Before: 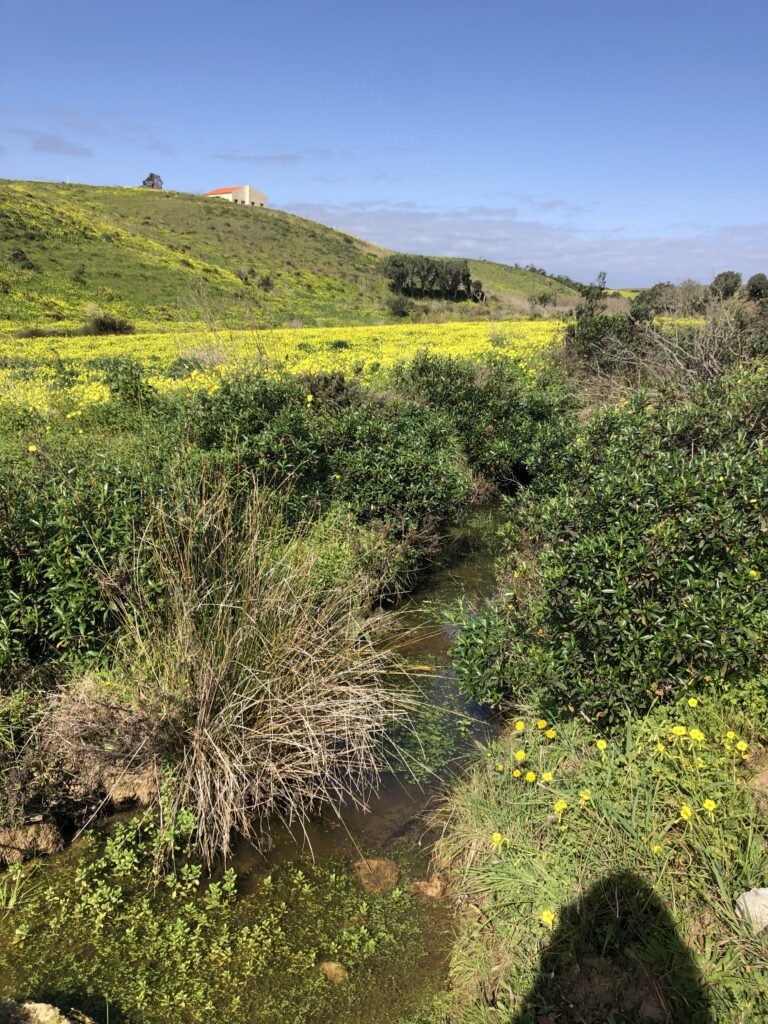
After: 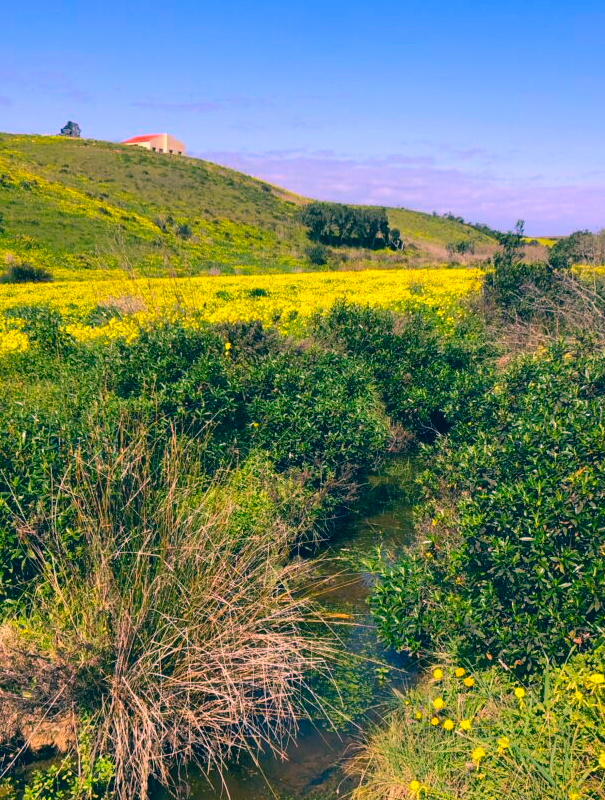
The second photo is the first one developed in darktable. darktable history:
color correction: highlights a* 17.03, highlights b* 0.205, shadows a* -15.38, shadows b* -14.56, saturation 1.5
crop and rotate: left 10.77%, top 5.1%, right 10.41%, bottom 16.76%
